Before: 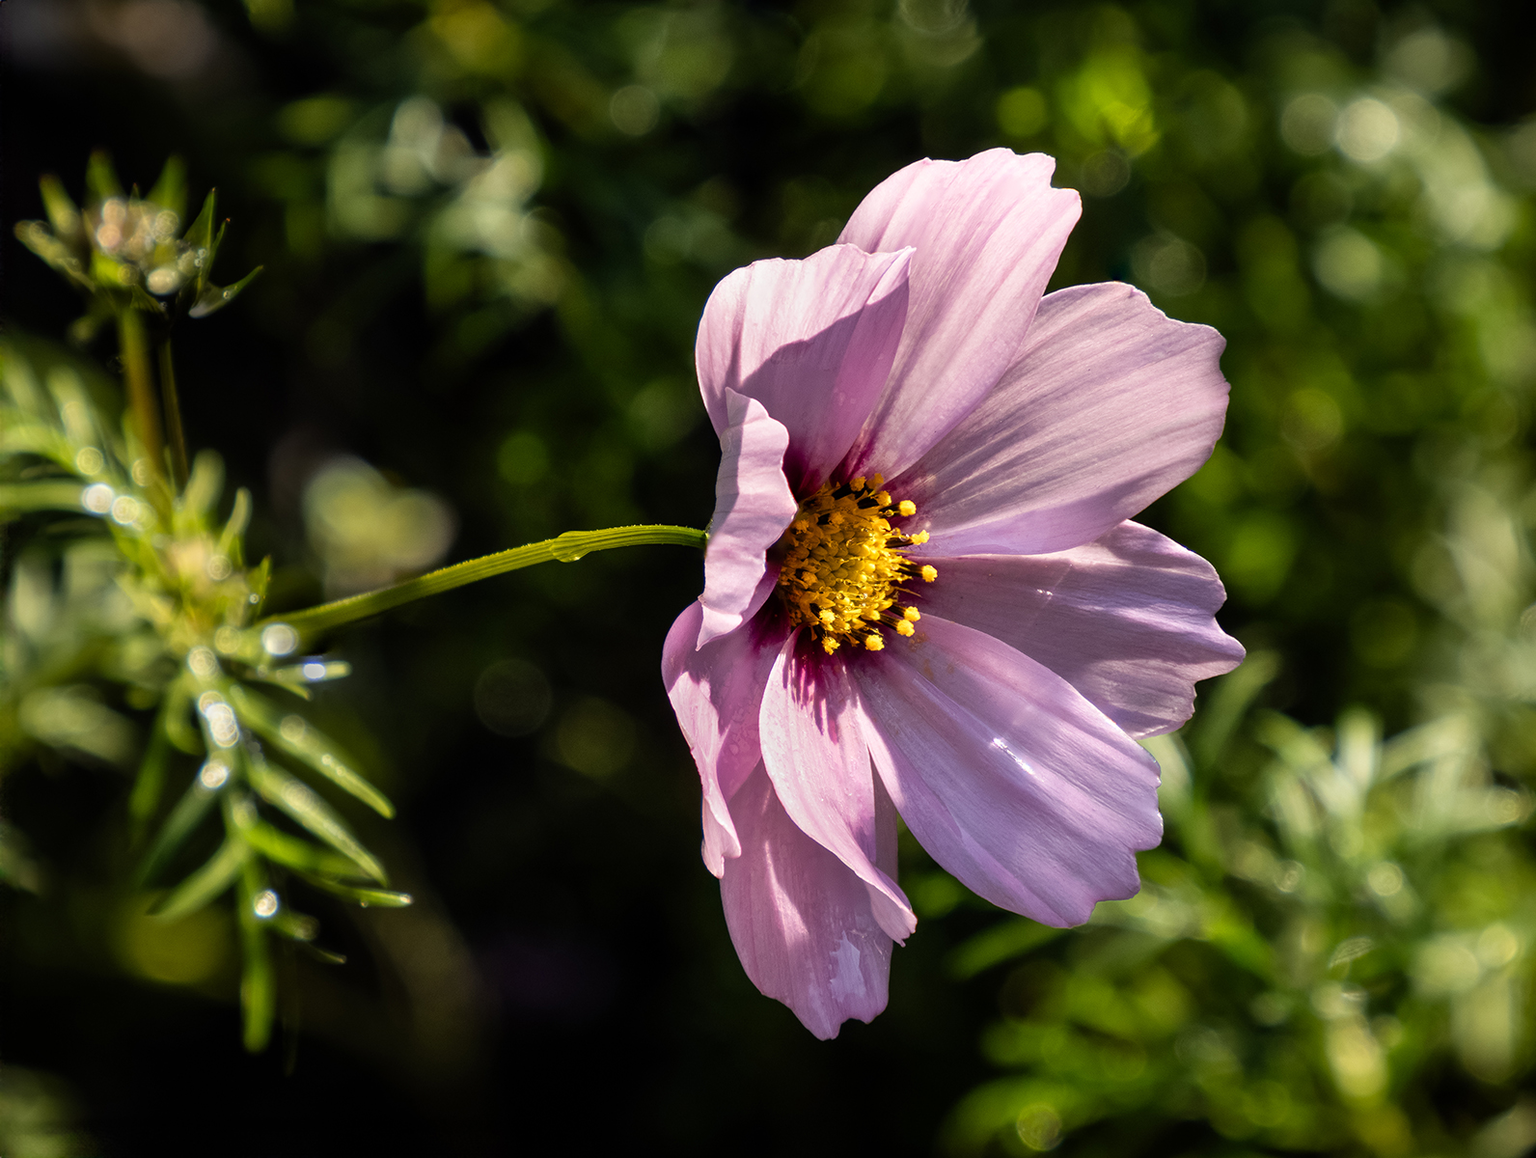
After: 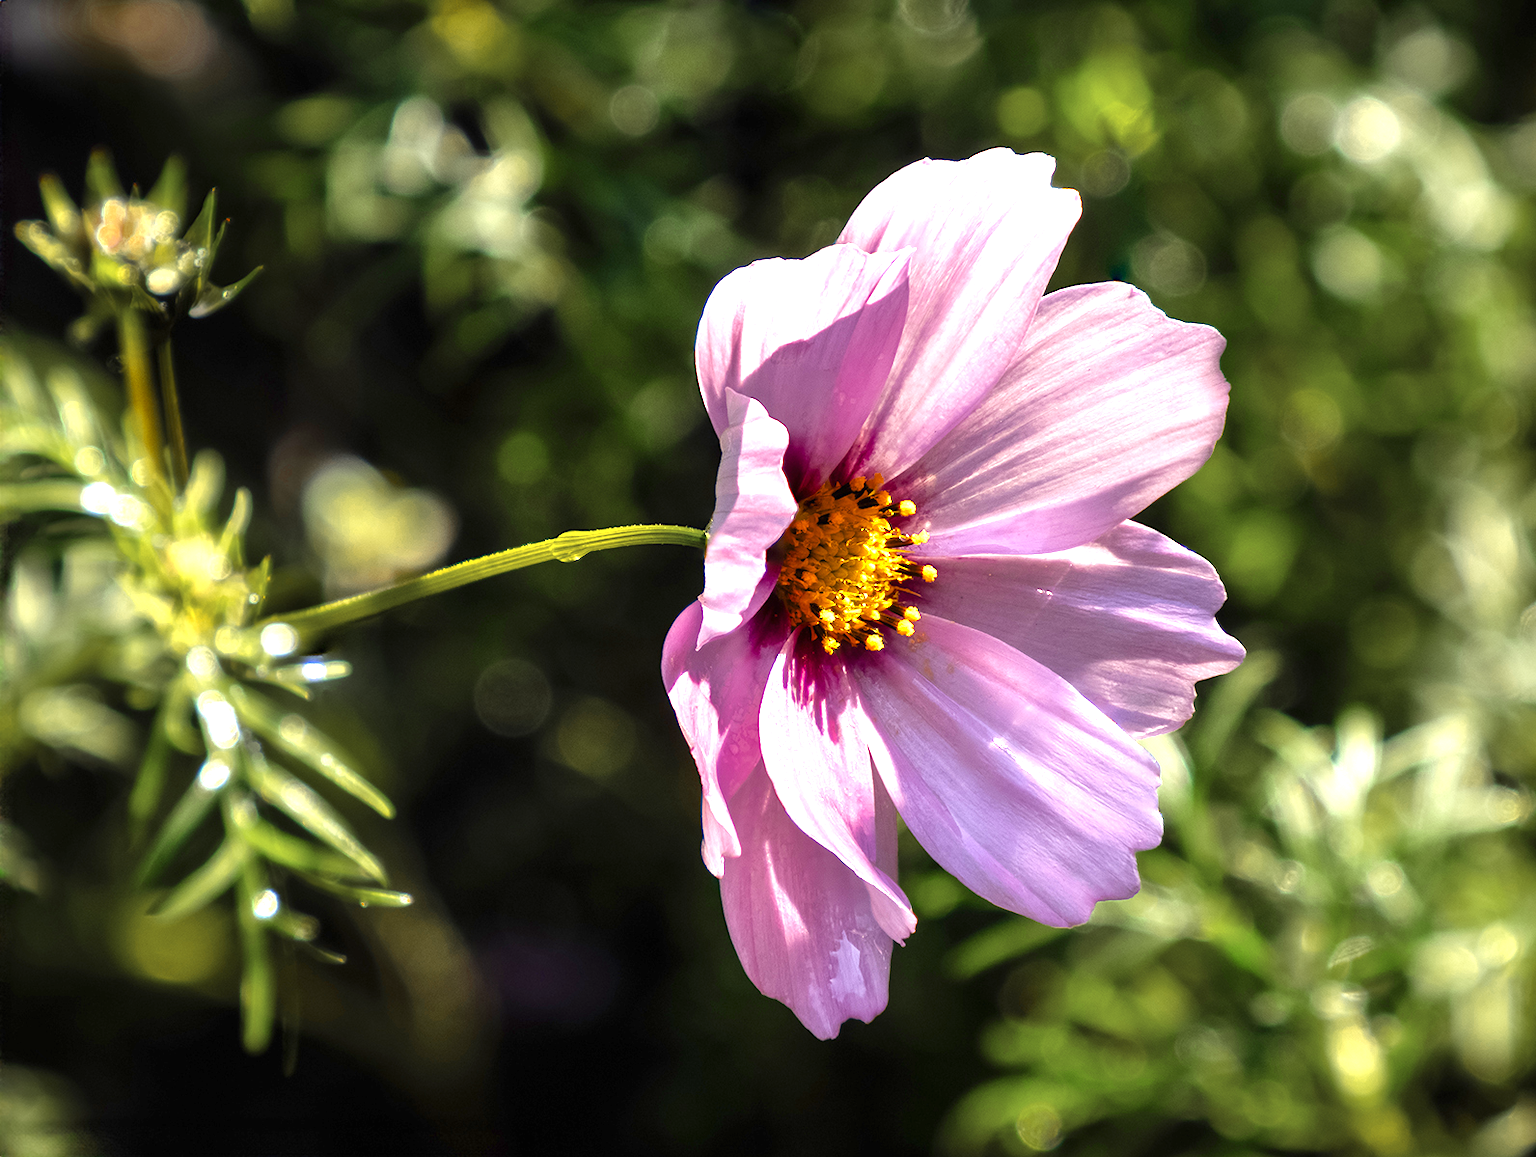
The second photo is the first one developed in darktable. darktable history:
exposure: black level correction 0, exposure 1 EV, compensate exposure bias true, compensate highlight preservation false
color zones: curves: ch0 [(0.11, 0.396) (0.195, 0.36) (0.25, 0.5) (0.303, 0.412) (0.357, 0.544) (0.75, 0.5) (0.967, 0.328)]; ch1 [(0, 0.468) (0.112, 0.512) (0.202, 0.6) (0.25, 0.5) (0.307, 0.352) (0.357, 0.544) (0.75, 0.5) (0.963, 0.524)]
